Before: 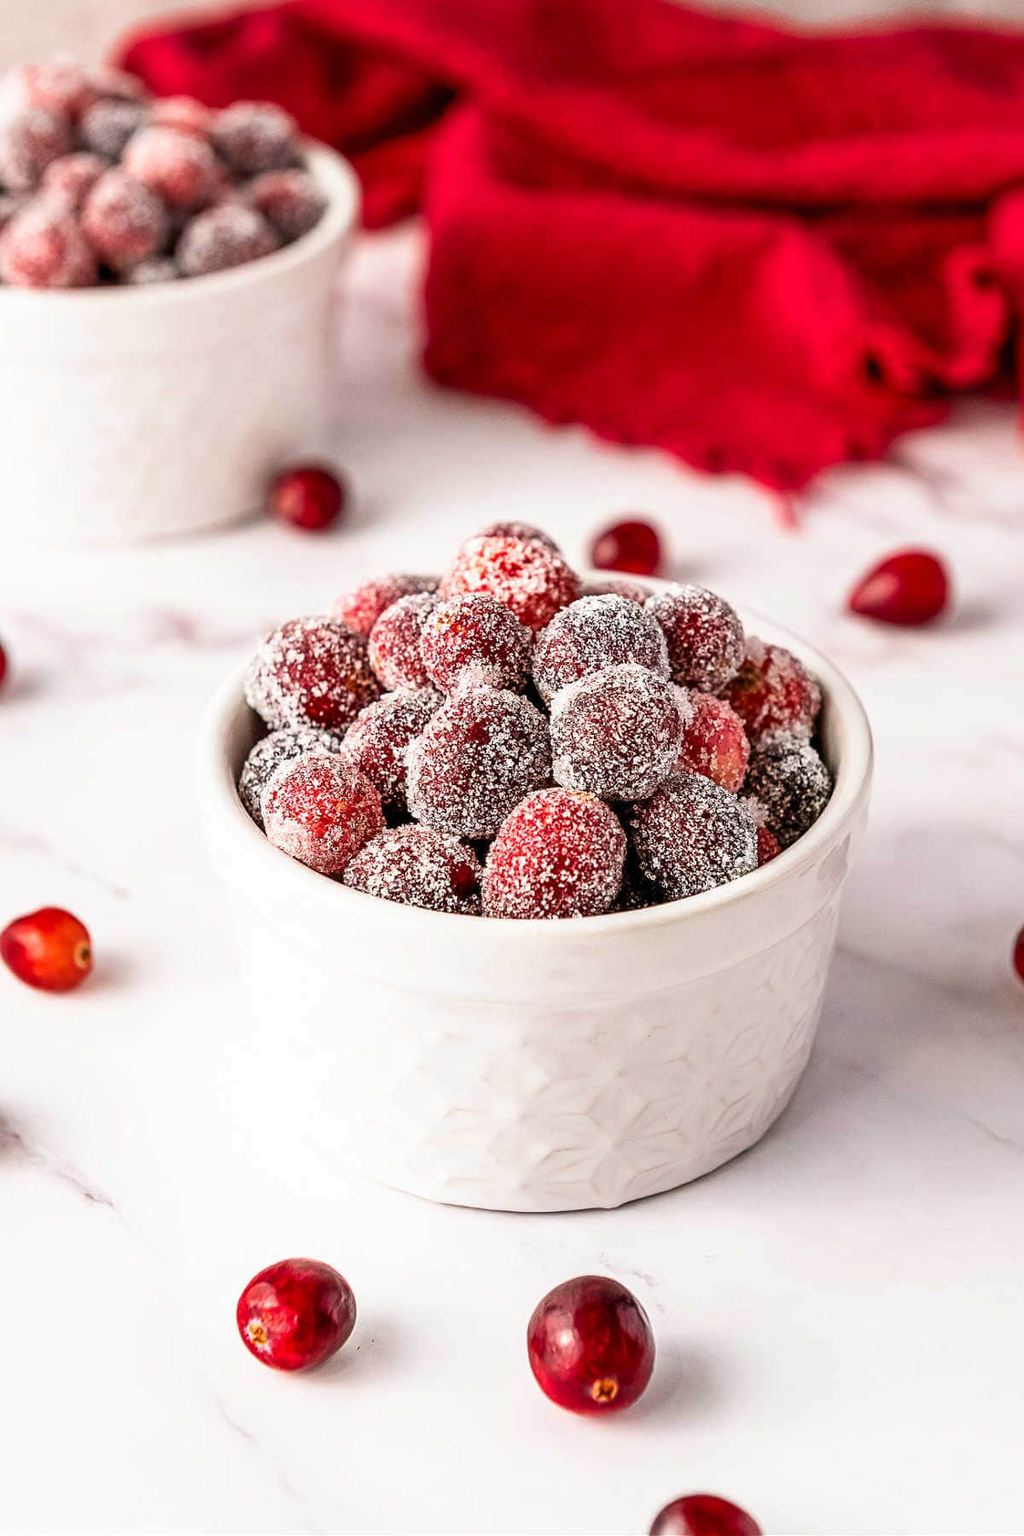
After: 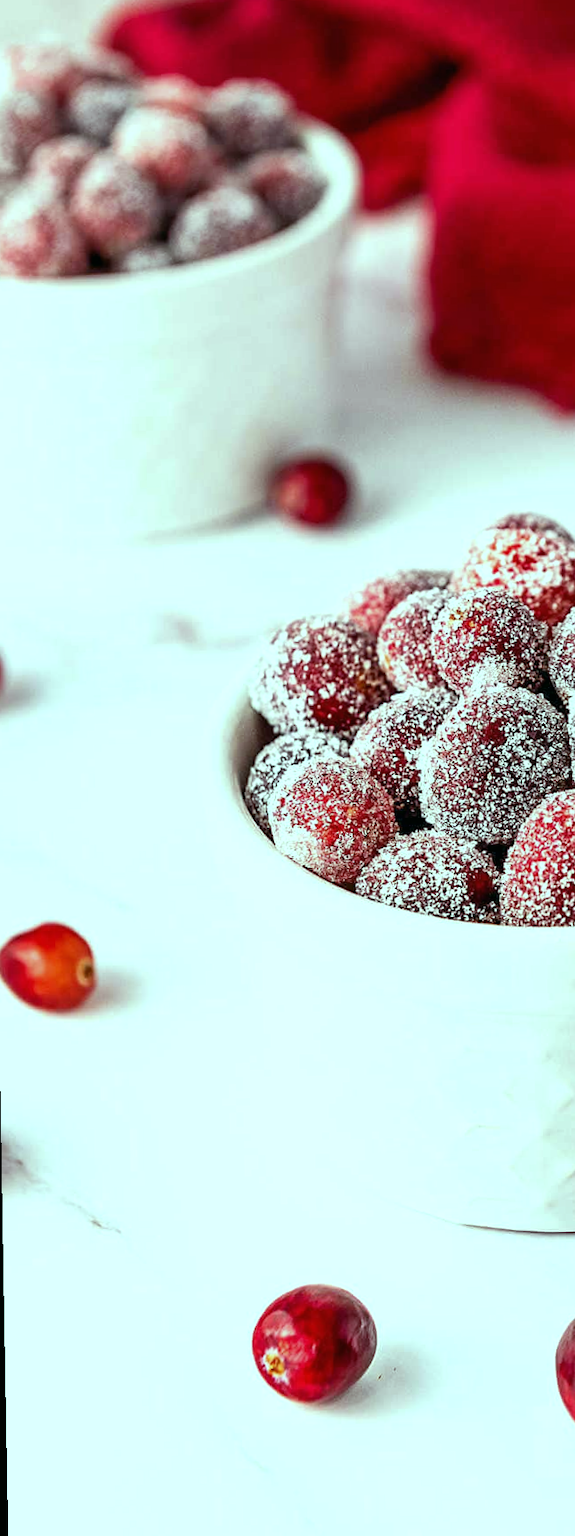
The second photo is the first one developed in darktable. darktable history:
crop: left 0.587%, right 45.588%, bottom 0.086%
rotate and perspective: rotation -1°, crop left 0.011, crop right 0.989, crop top 0.025, crop bottom 0.975
color balance: mode lift, gamma, gain (sRGB), lift [0.997, 0.979, 1.021, 1.011], gamma [1, 1.084, 0.916, 0.998], gain [1, 0.87, 1.13, 1.101], contrast 4.55%, contrast fulcrum 38.24%, output saturation 104.09%
